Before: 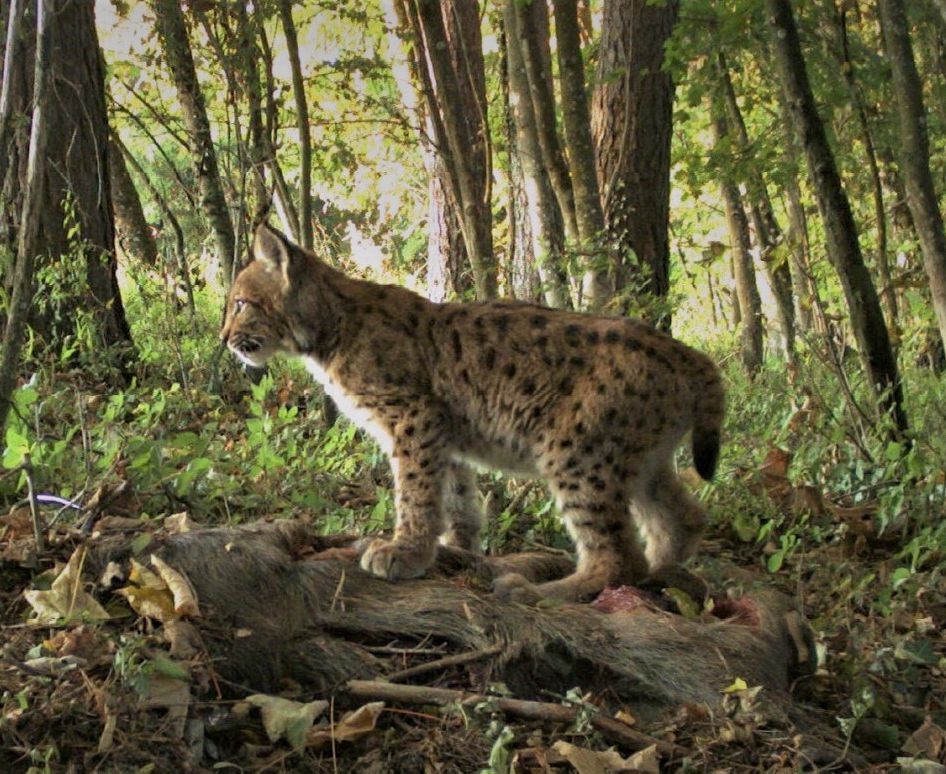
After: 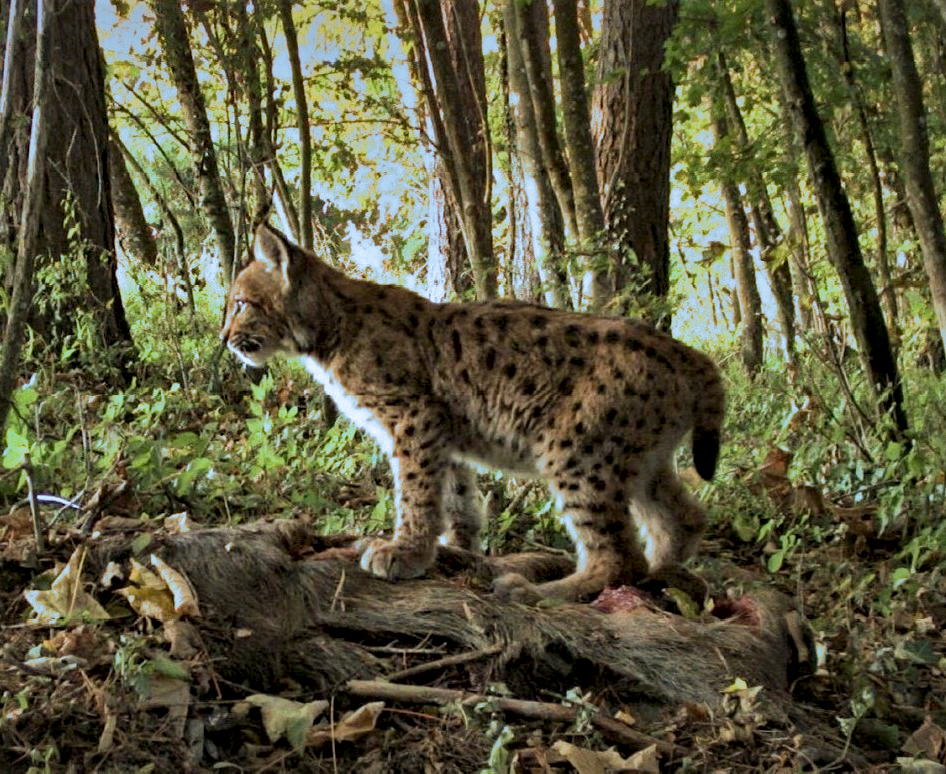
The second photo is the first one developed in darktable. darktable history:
split-toning: shadows › hue 351.18°, shadows › saturation 0.86, highlights › hue 218.82°, highlights › saturation 0.73, balance -19.167
haze removal: compatibility mode true, adaptive false
local contrast: mode bilateral grid, contrast 25, coarseness 47, detail 151%, midtone range 0.2
